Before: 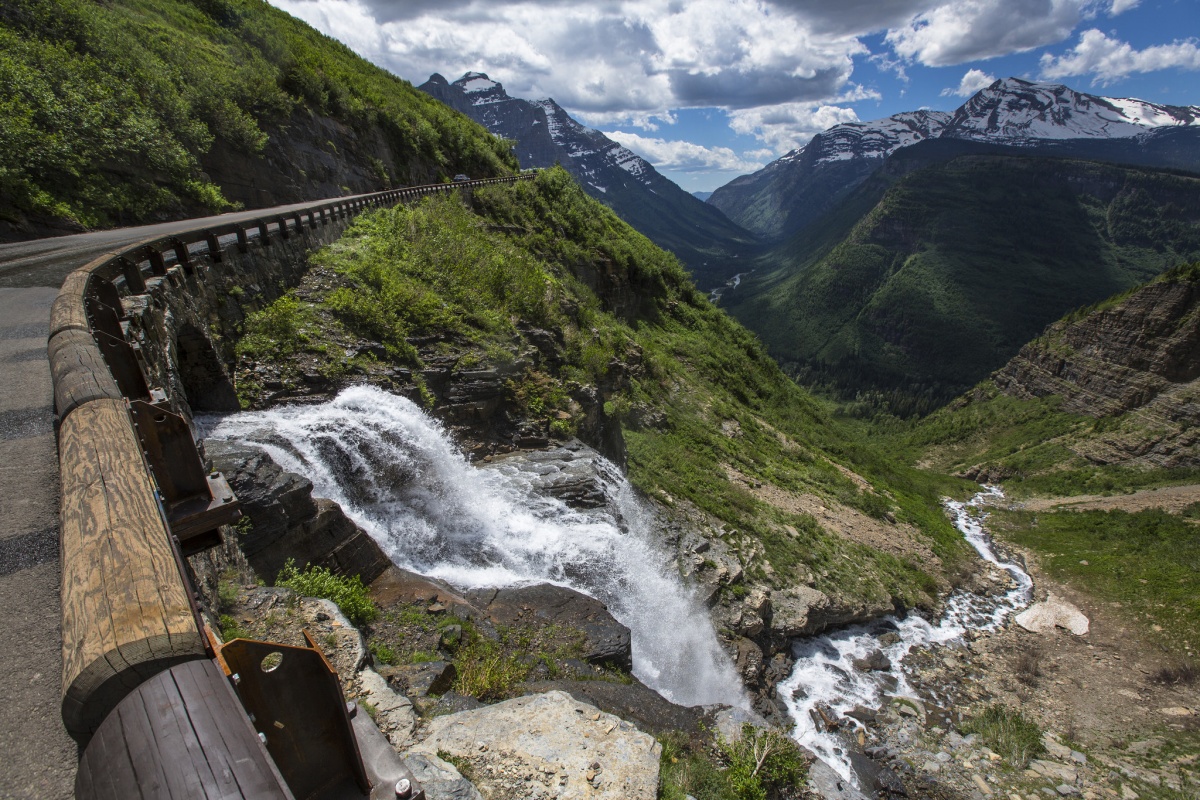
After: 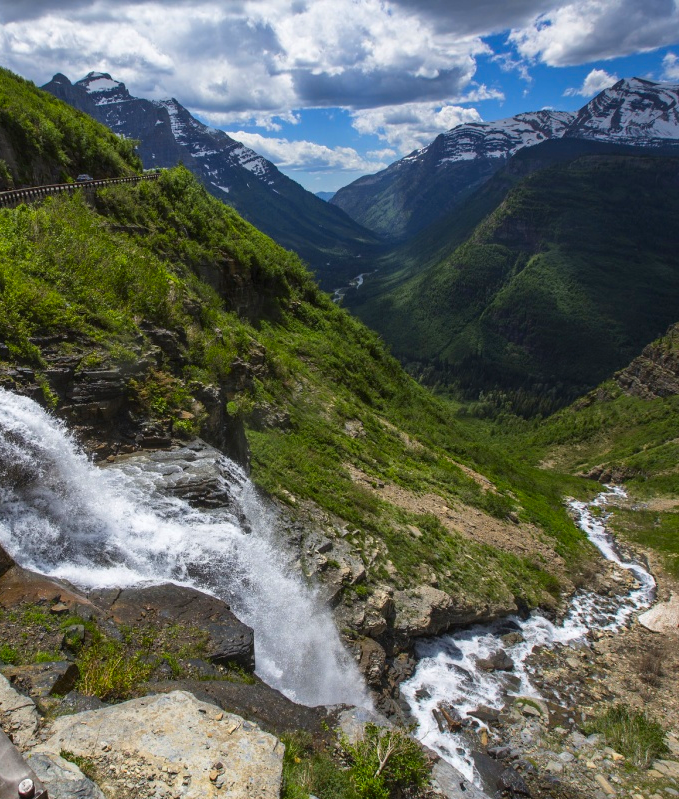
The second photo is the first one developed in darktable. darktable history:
contrast brightness saturation: brightness -0.02, saturation 0.35
crop: left 31.458%, top 0%, right 11.876%
